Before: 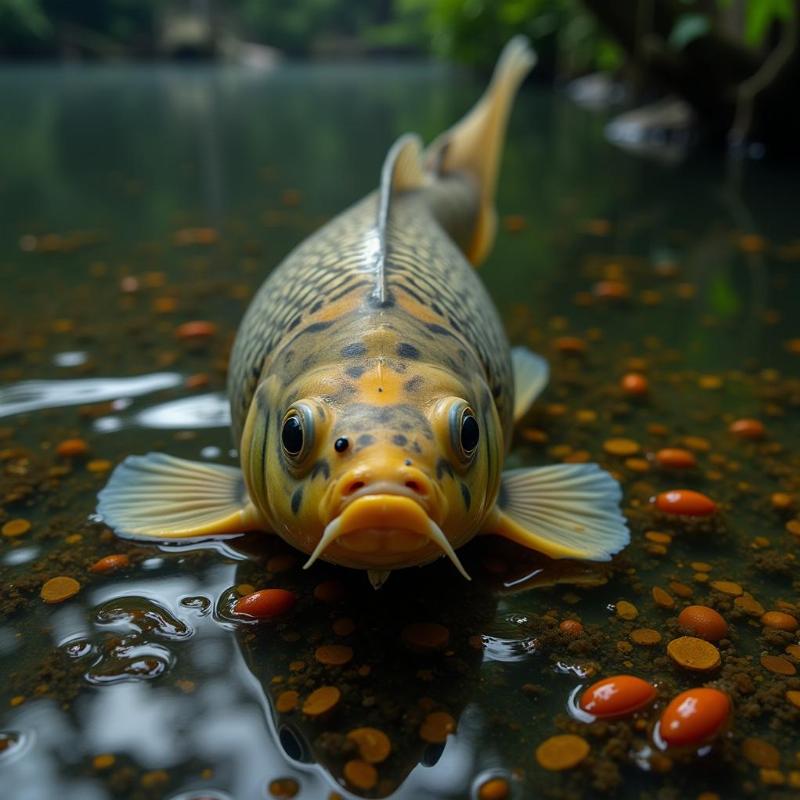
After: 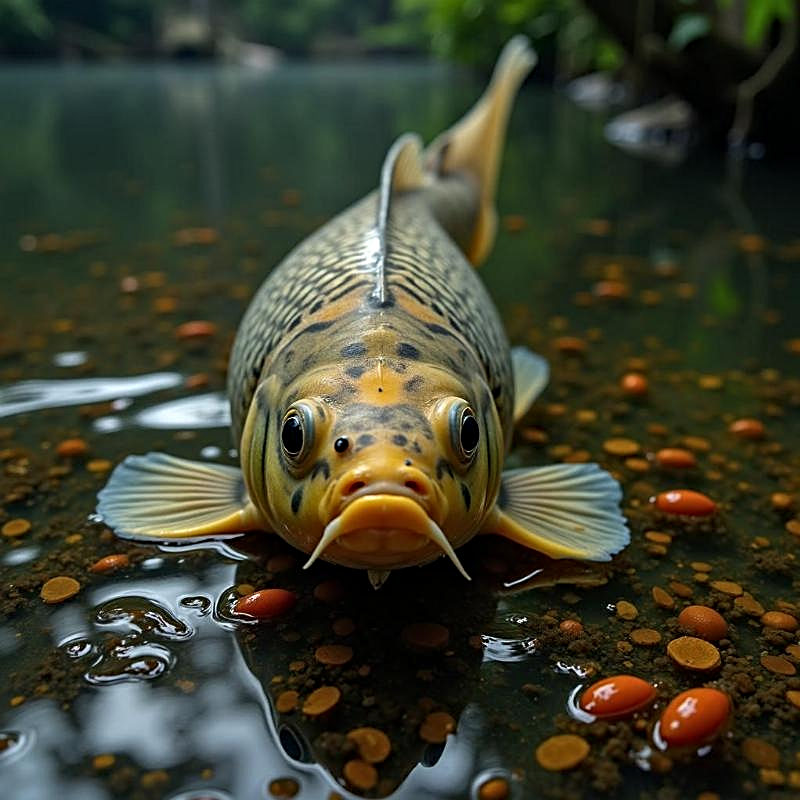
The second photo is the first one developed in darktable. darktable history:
sharpen: on, module defaults
contrast equalizer: y [[0.5, 0.501, 0.525, 0.597, 0.58, 0.514], [0.5 ×6], [0.5 ×6], [0 ×6], [0 ×6]]
